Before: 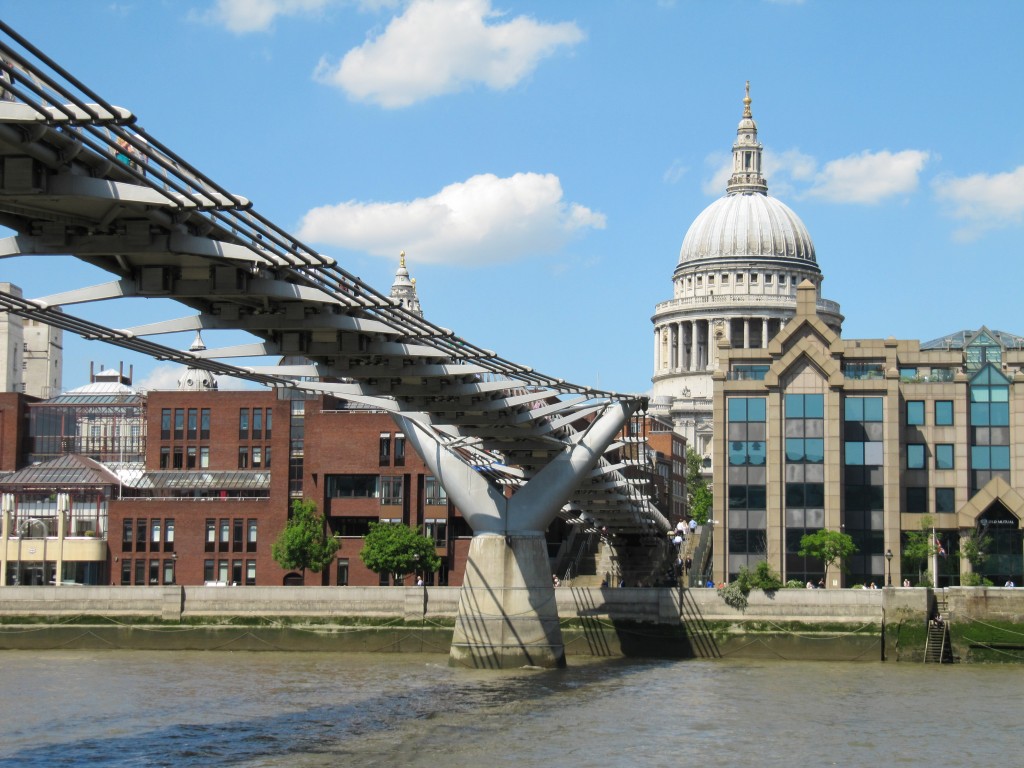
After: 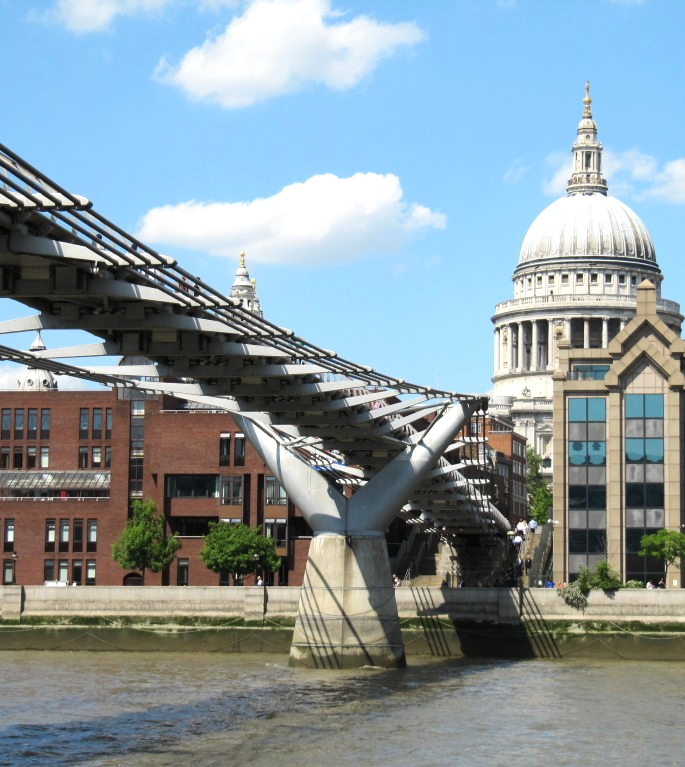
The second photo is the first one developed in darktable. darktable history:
tone equalizer: -8 EV -0.394 EV, -7 EV -0.389 EV, -6 EV -0.362 EV, -5 EV -0.19 EV, -3 EV 0.246 EV, -2 EV 0.344 EV, -1 EV 0.371 EV, +0 EV 0.426 EV, edges refinement/feathering 500, mask exposure compensation -1.57 EV, preserve details guided filter
crop and rotate: left 15.707%, right 17.375%
